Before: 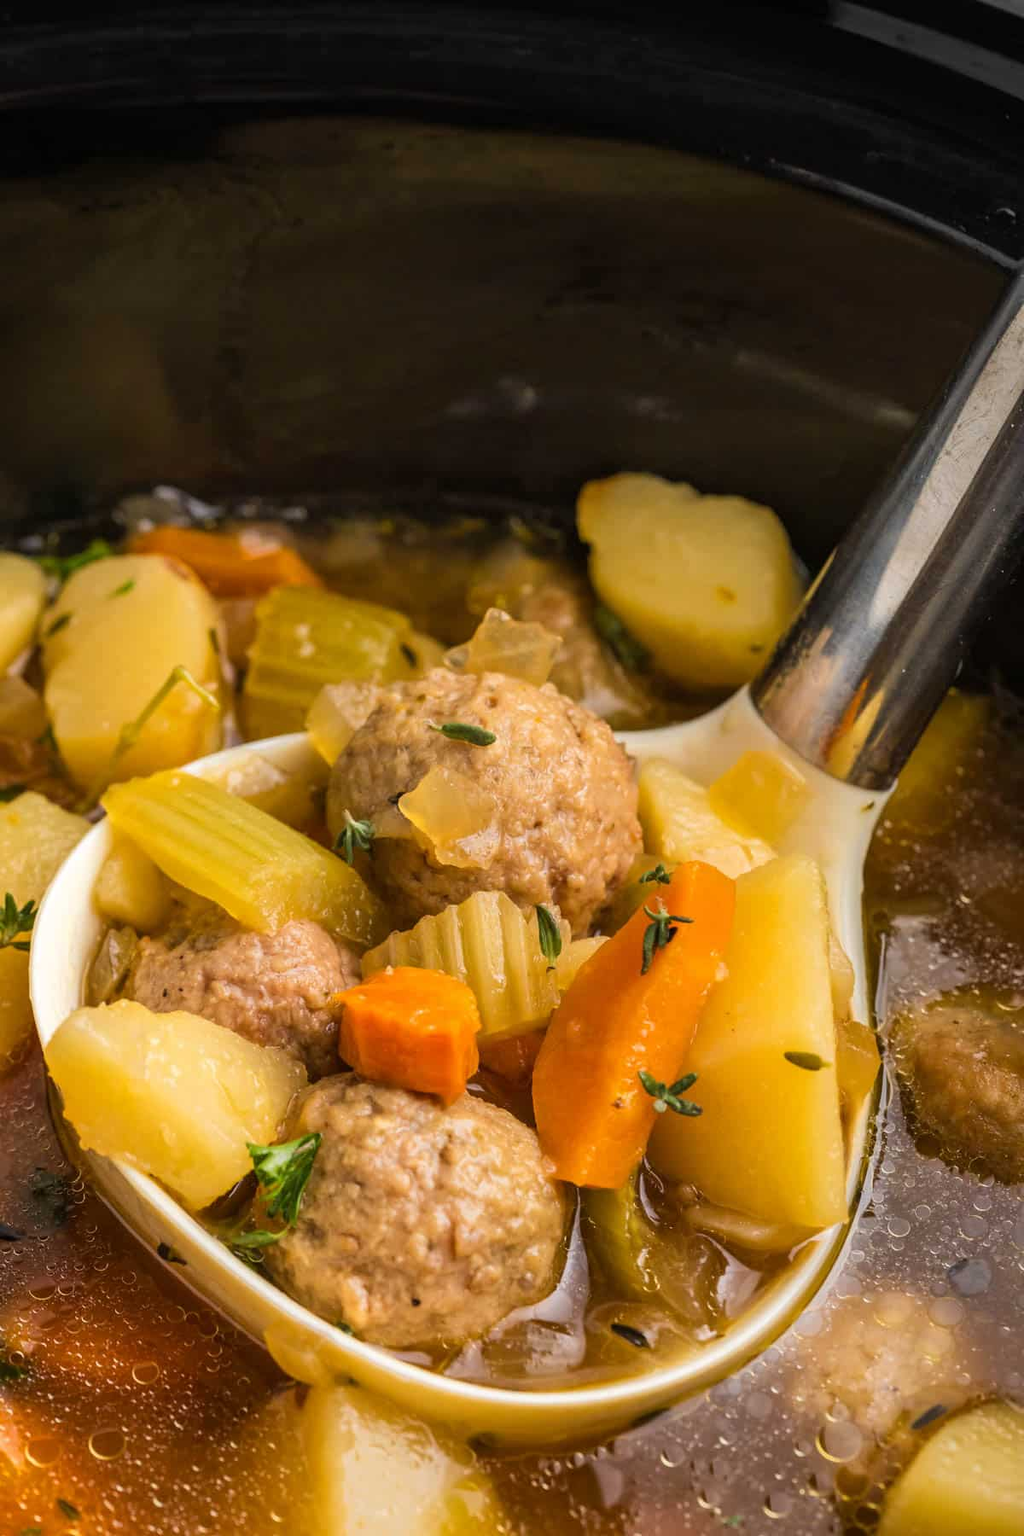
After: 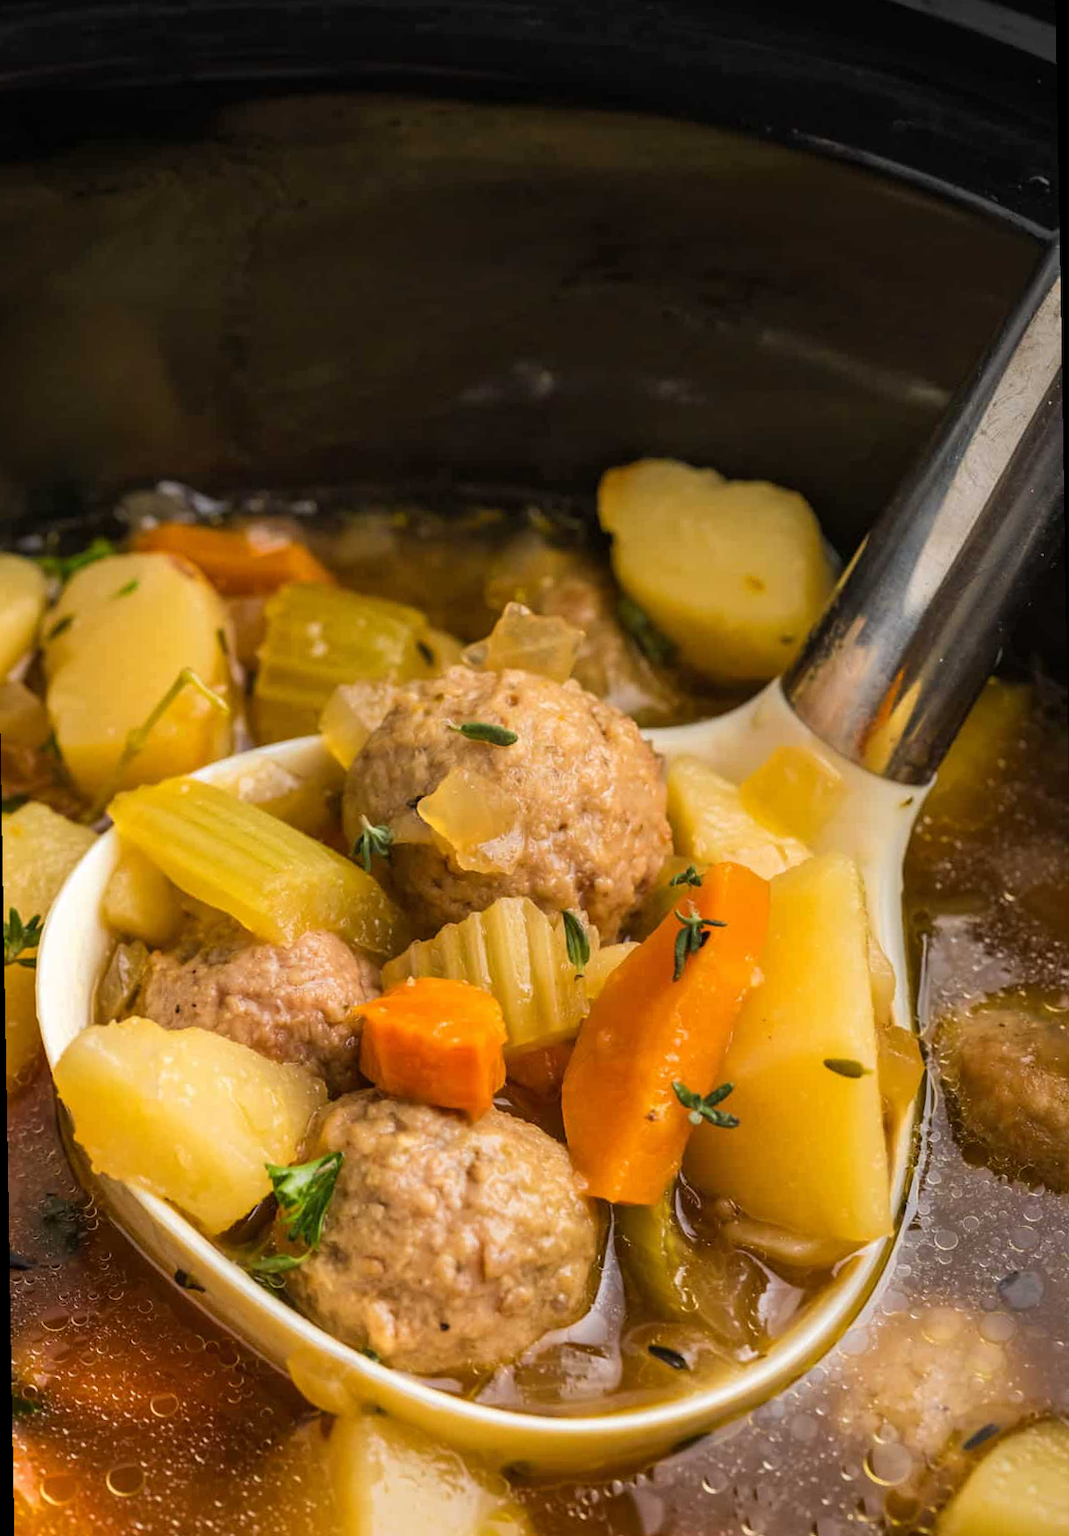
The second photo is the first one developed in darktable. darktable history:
rotate and perspective: rotation -1°, crop left 0.011, crop right 0.989, crop top 0.025, crop bottom 0.975
